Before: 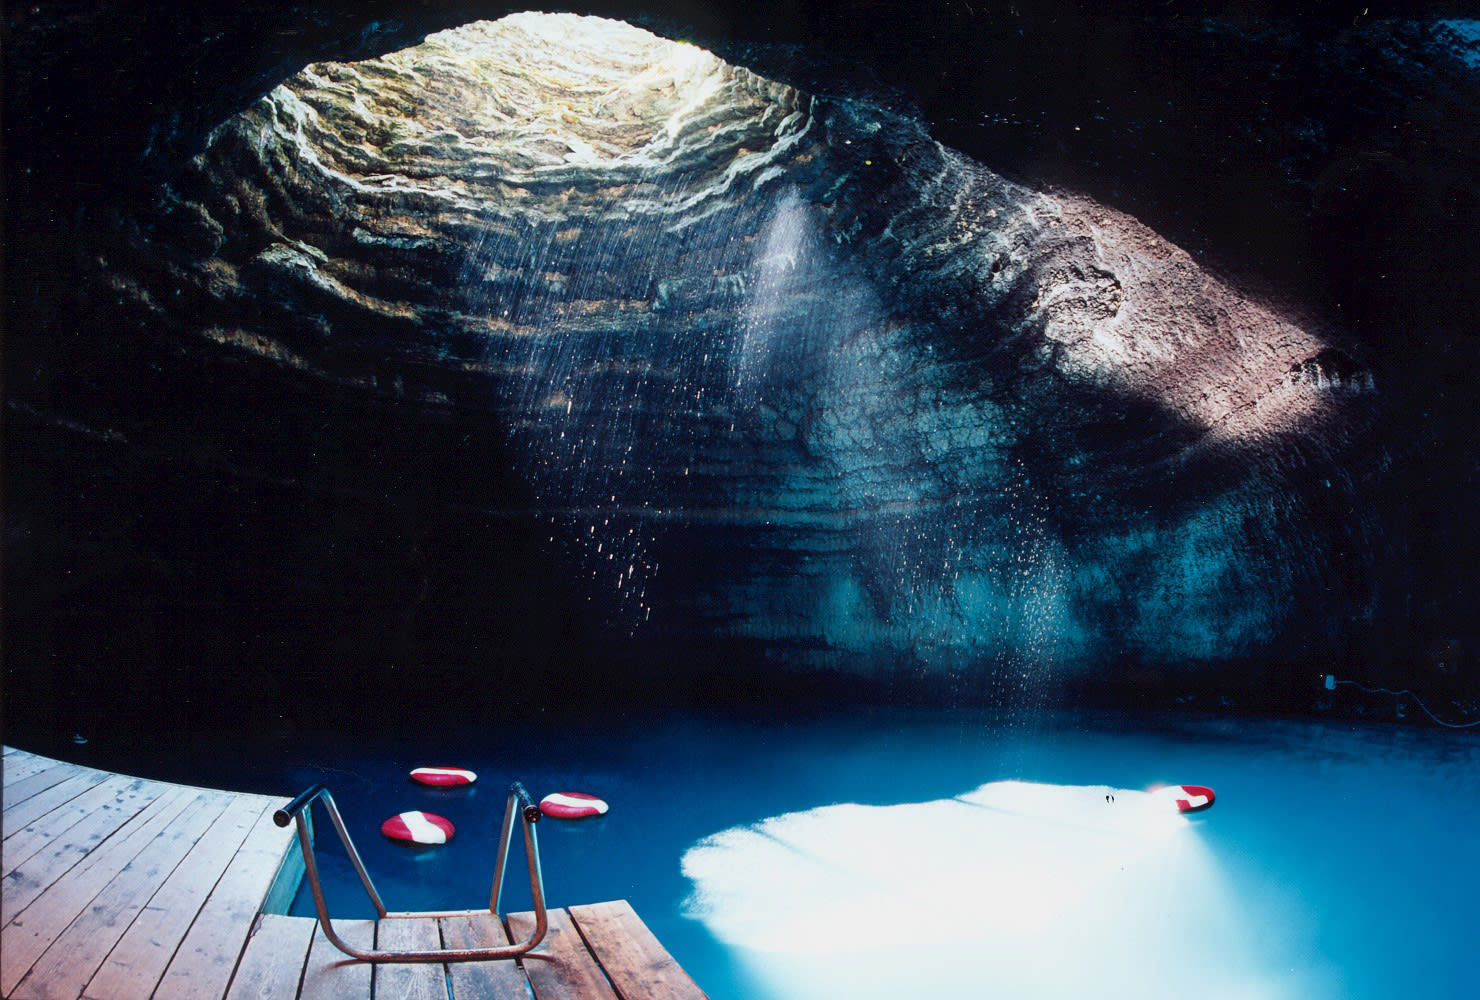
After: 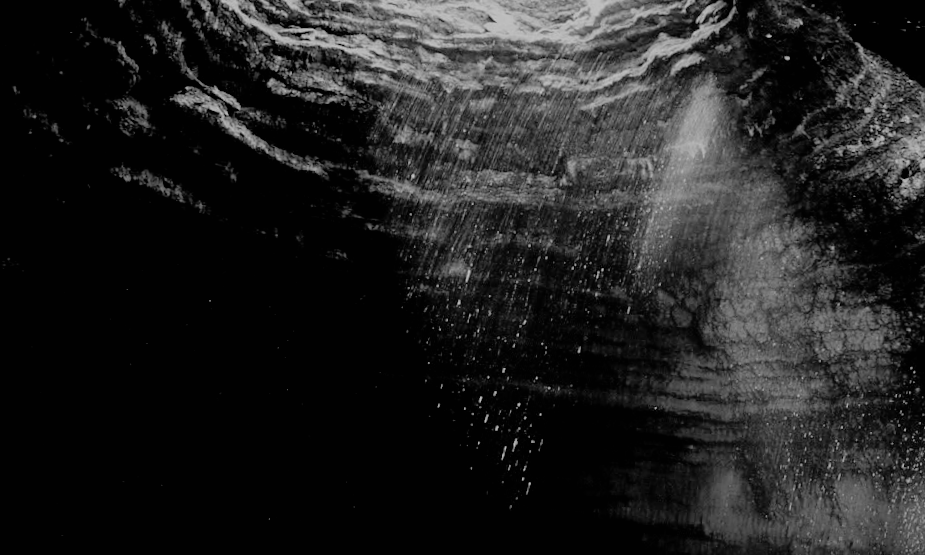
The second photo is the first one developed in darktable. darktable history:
shadows and highlights: shadows 25, highlights -25
crop and rotate: angle -4.99°, left 2.122%, top 6.945%, right 27.566%, bottom 30.519%
monochrome: on, module defaults
filmic rgb: black relative exposure -4.4 EV, white relative exposure 5 EV, threshold 3 EV, hardness 2.23, latitude 40.06%, contrast 1.15, highlights saturation mix 10%, shadows ↔ highlights balance 1.04%, preserve chrominance RGB euclidean norm (legacy), color science v4 (2020), enable highlight reconstruction true
